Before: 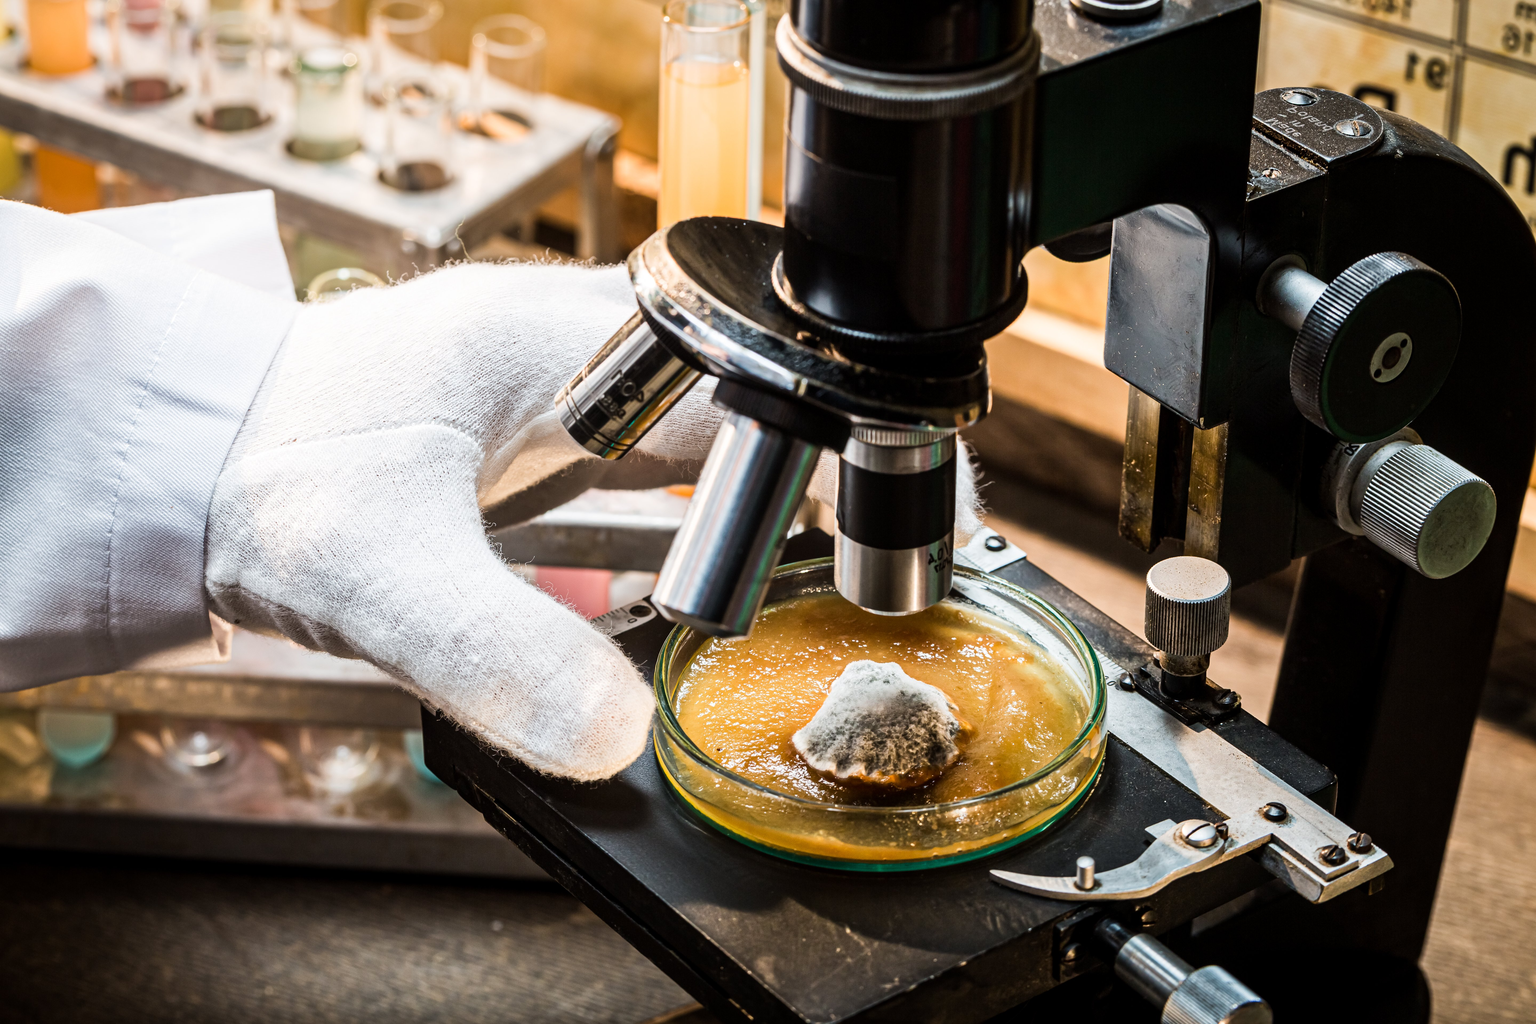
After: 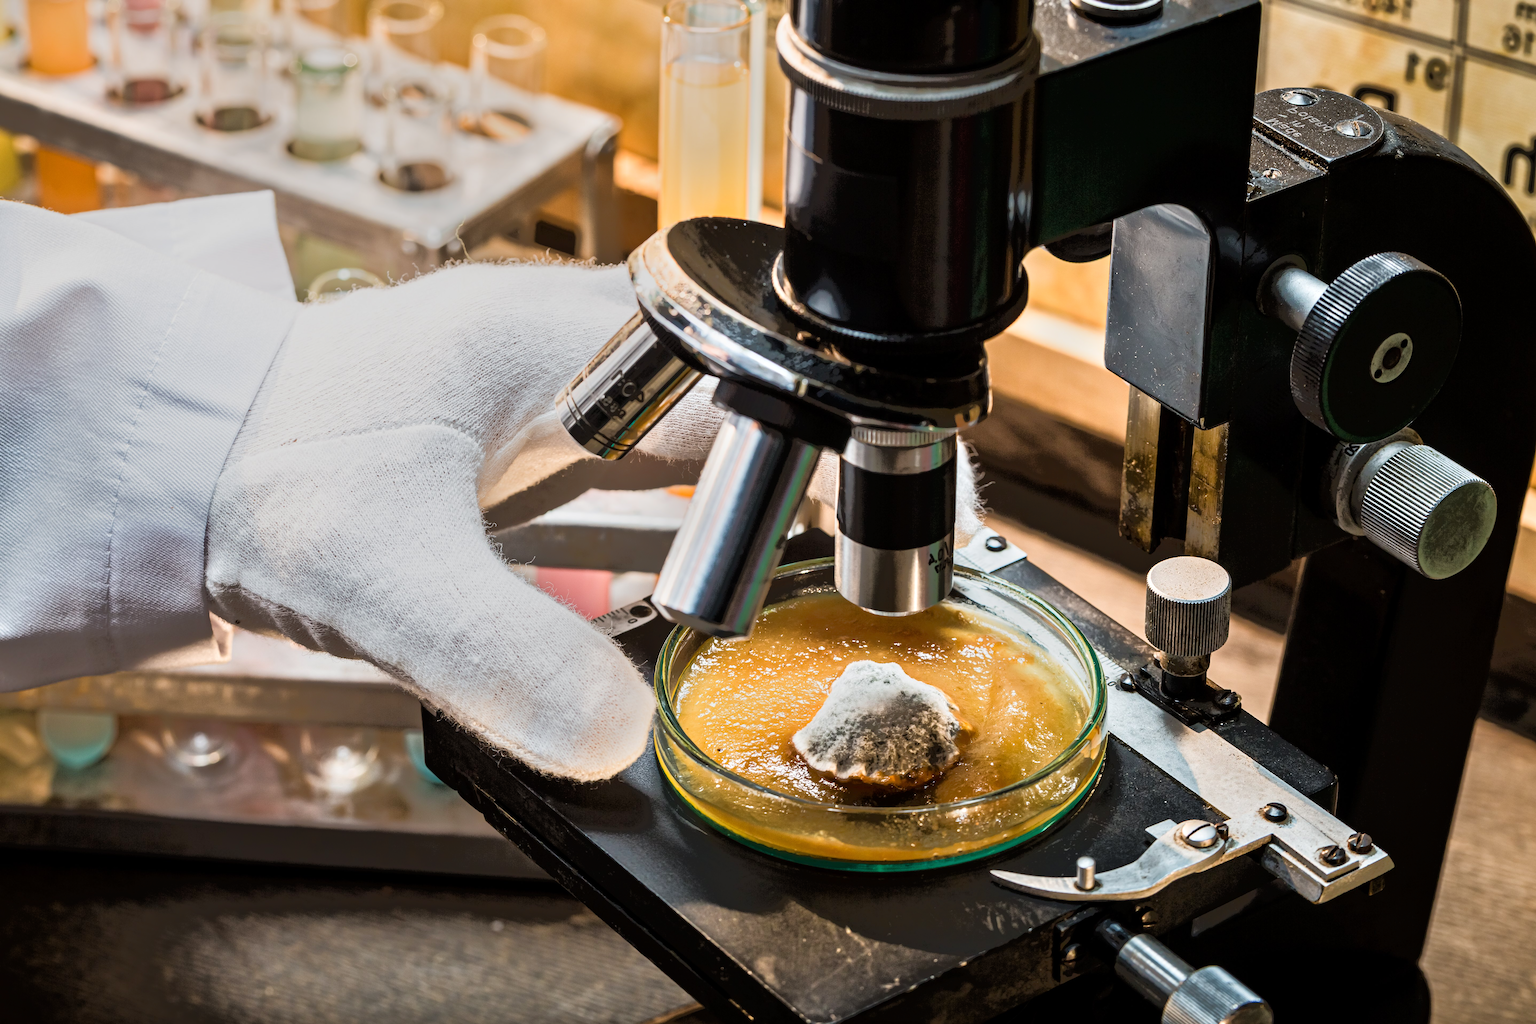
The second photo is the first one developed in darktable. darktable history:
tone equalizer: -7 EV -0.629 EV, -6 EV 1.02 EV, -5 EV -0.457 EV, -4 EV 0.428 EV, -3 EV 0.411 EV, -2 EV 0.155 EV, -1 EV -0.128 EV, +0 EV -0.412 EV
